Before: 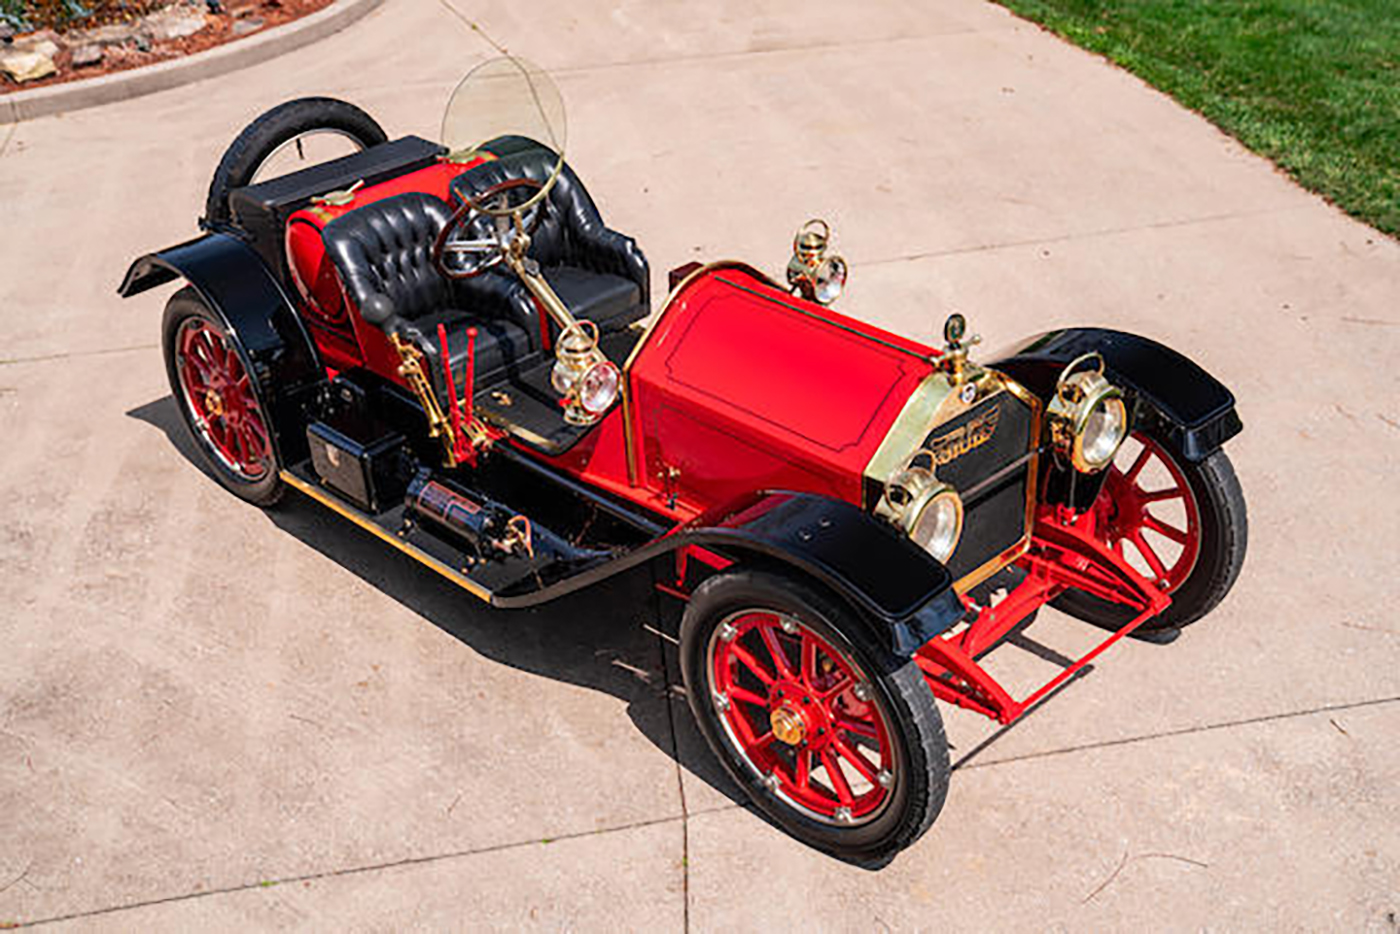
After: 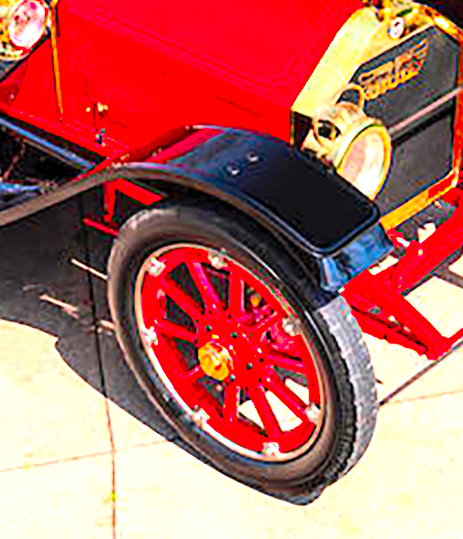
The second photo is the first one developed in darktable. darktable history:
exposure: black level correction 0.001, exposure 1.398 EV, compensate exposure bias true, compensate highlight preservation false
crop: left 40.878%, top 39.176%, right 25.993%, bottom 3.081%
contrast brightness saturation: contrast 0.2, brightness 0.2, saturation 0.8
graduated density: on, module defaults
